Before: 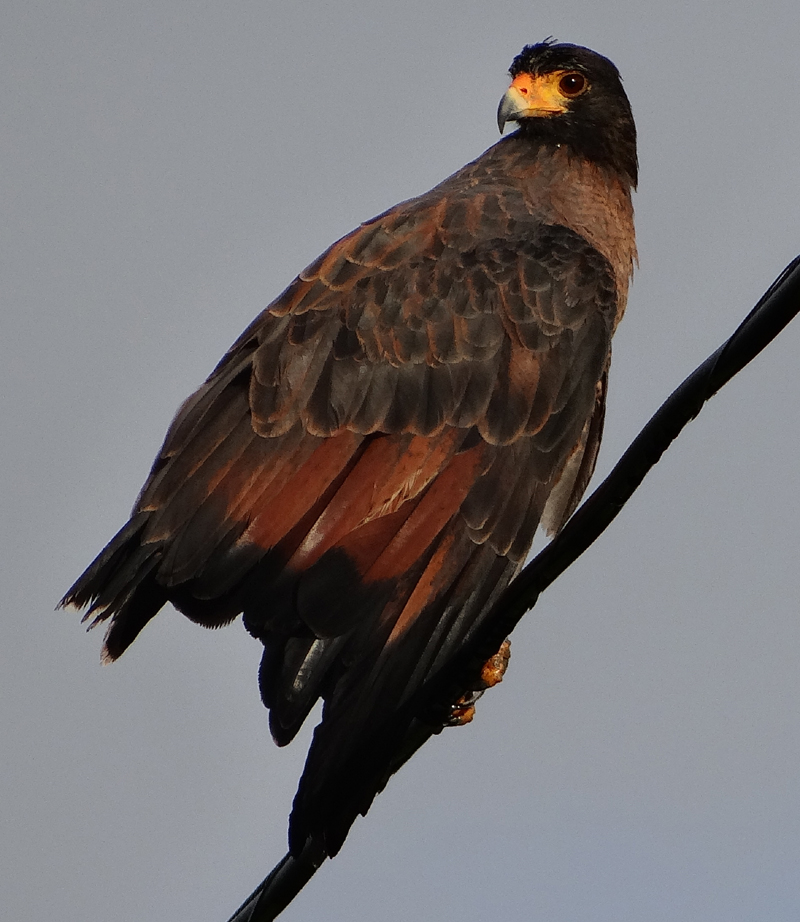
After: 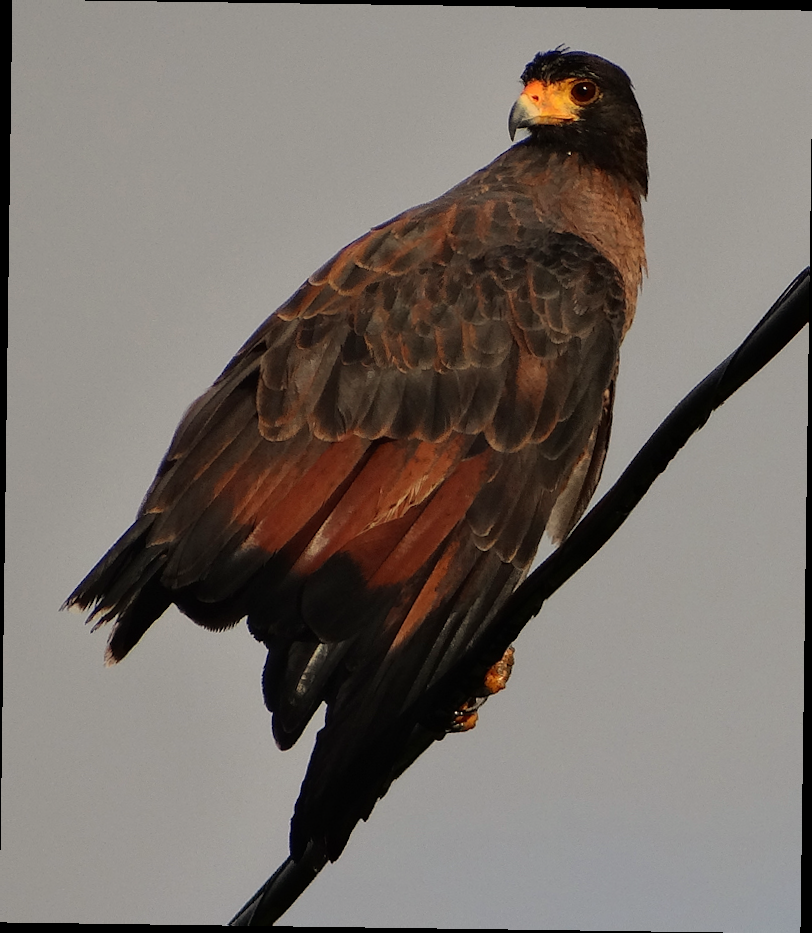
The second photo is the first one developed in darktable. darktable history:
rotate and perspective: rotation 0.8°, automatic cropping off
white balance: red 1.045, blue 0.932
